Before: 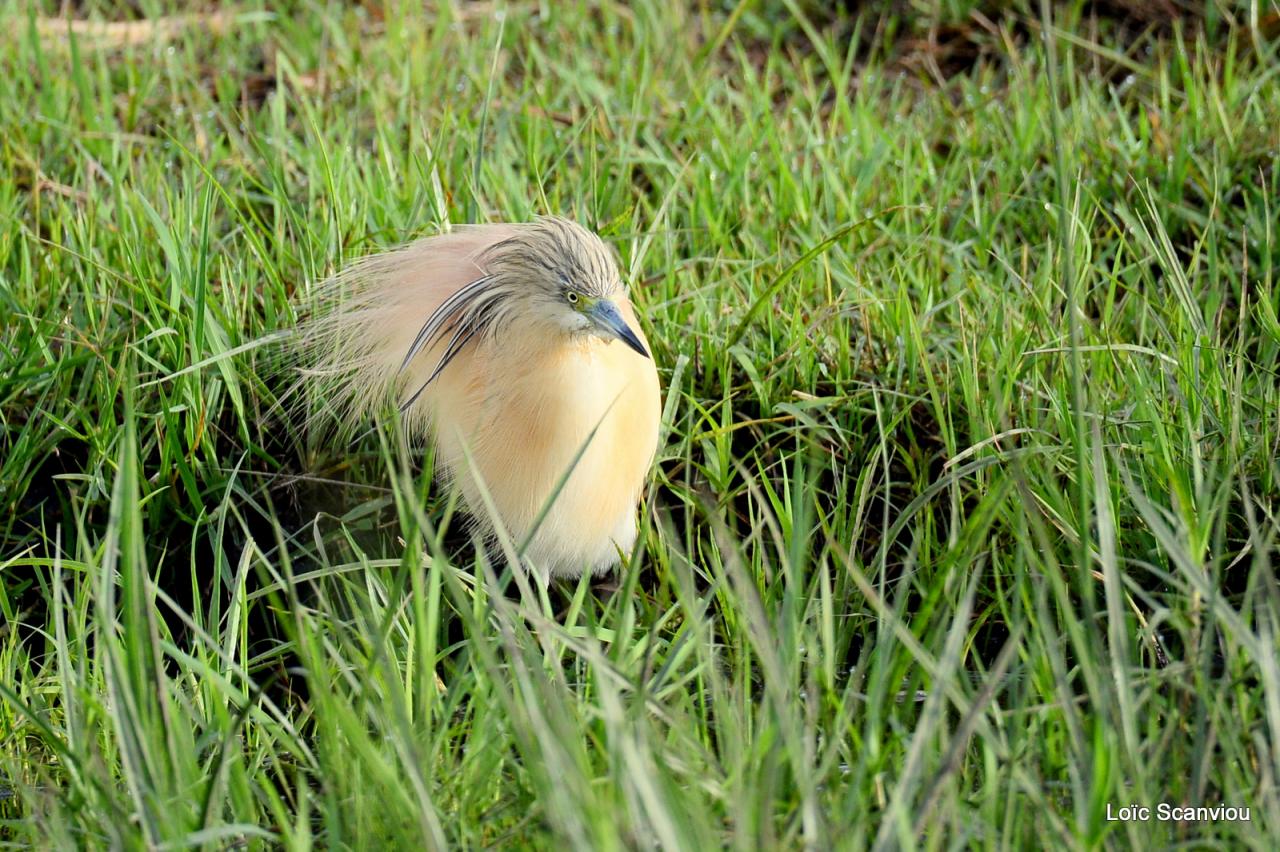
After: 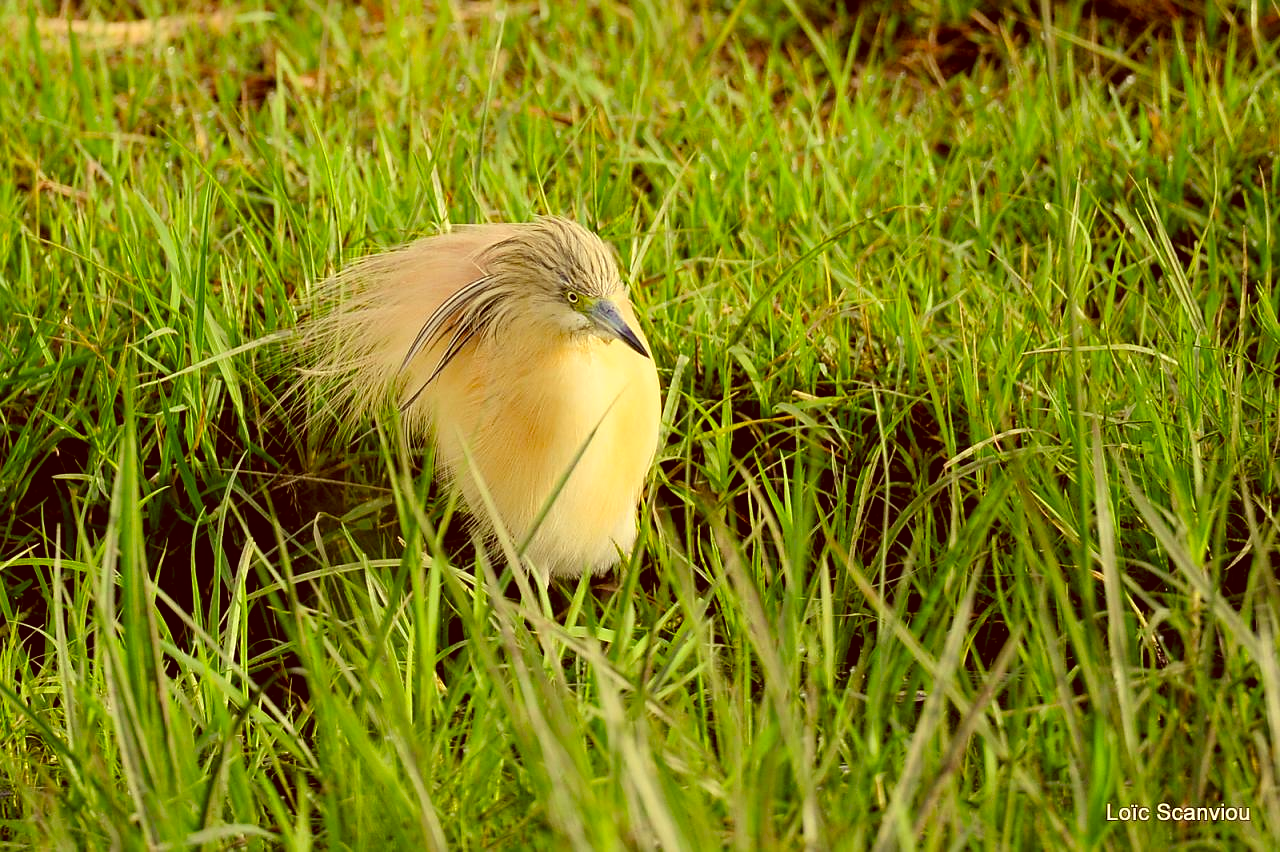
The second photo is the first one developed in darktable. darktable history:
color balance rgb: perceptual saturation grading › global saturation 20%, perceptual saturation grading › highlights -25.185%, perceptual saturation grading › shadows 25.38%, perceptual brilliance grading › global brilliance 2.541%, perceptual brilliance grading › highlights -3.24%, perceptual brilliance grading › shadows 2.959%, global vibrance 20%
sharpen: radius 1.019
color correction: highlights a* 1.11, highlights b* 24.77, shadows a* 15.14, shadows b* 24.16
